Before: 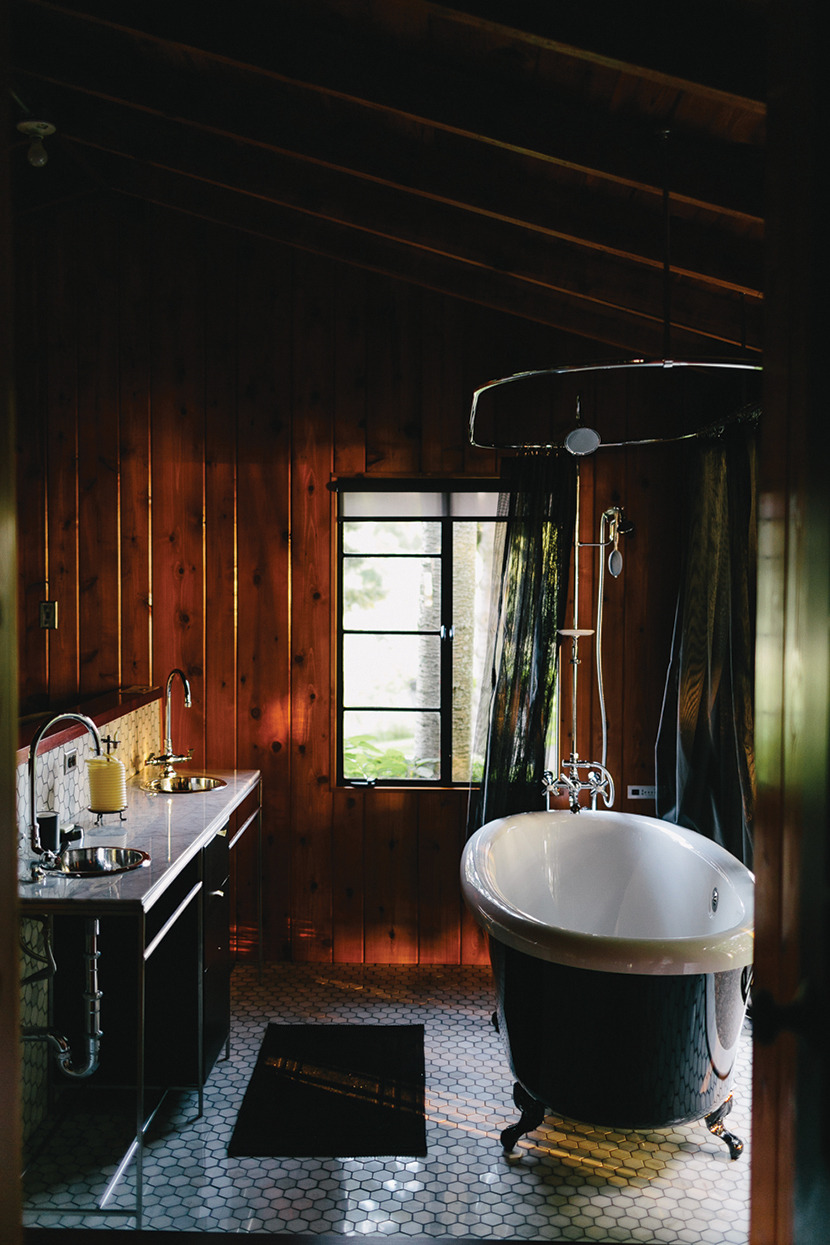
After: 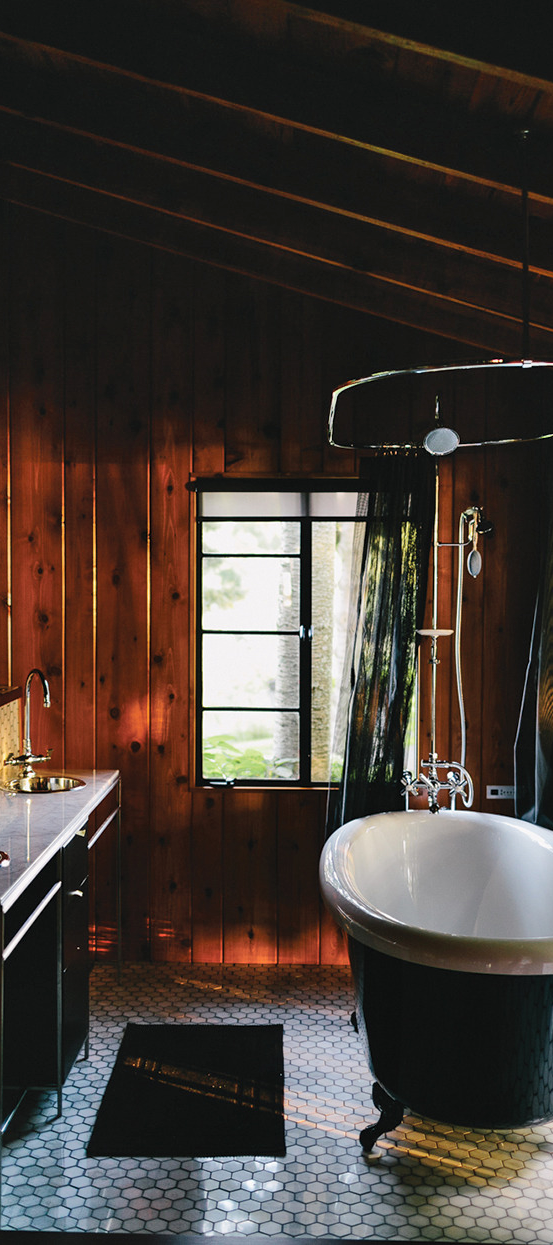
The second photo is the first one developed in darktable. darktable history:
shadows and highlights: highlights 72.32, soften with gaussian
crop: left 17.027%, right 16.239%
